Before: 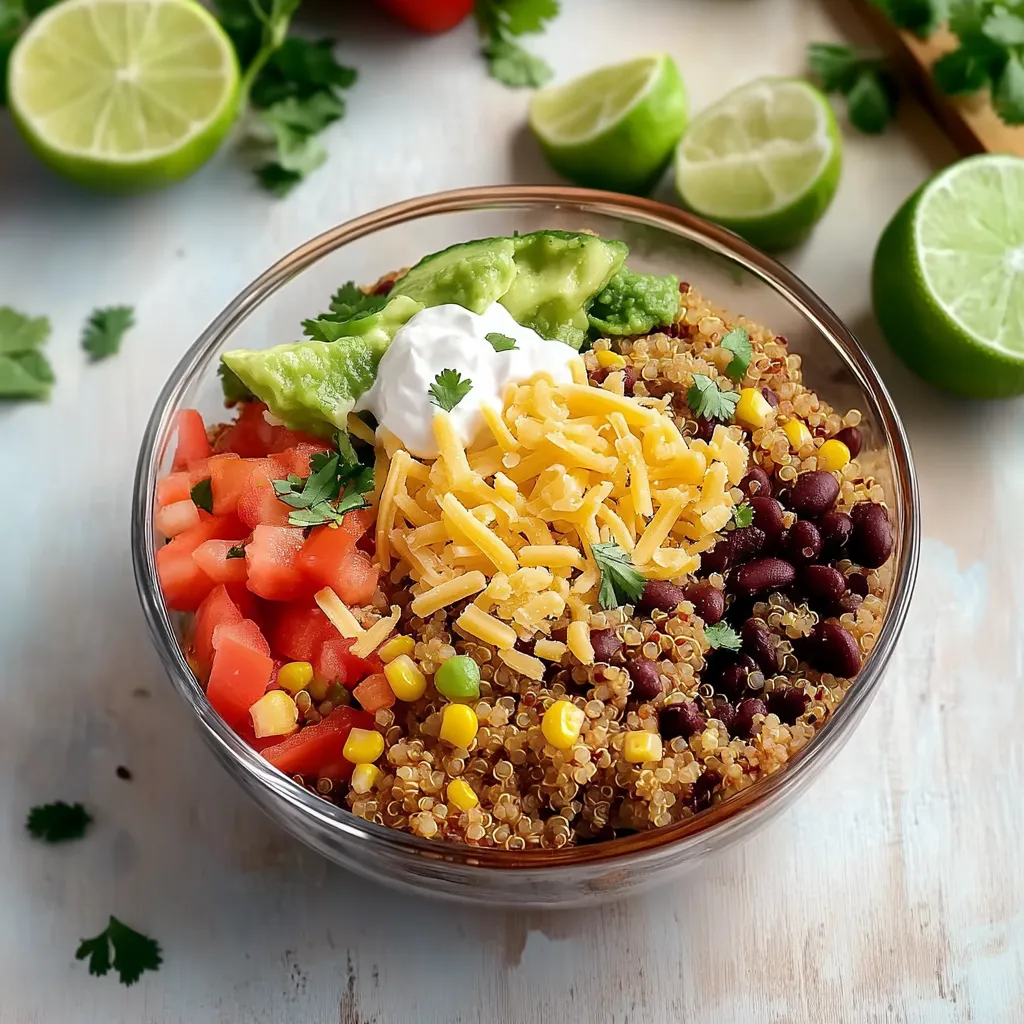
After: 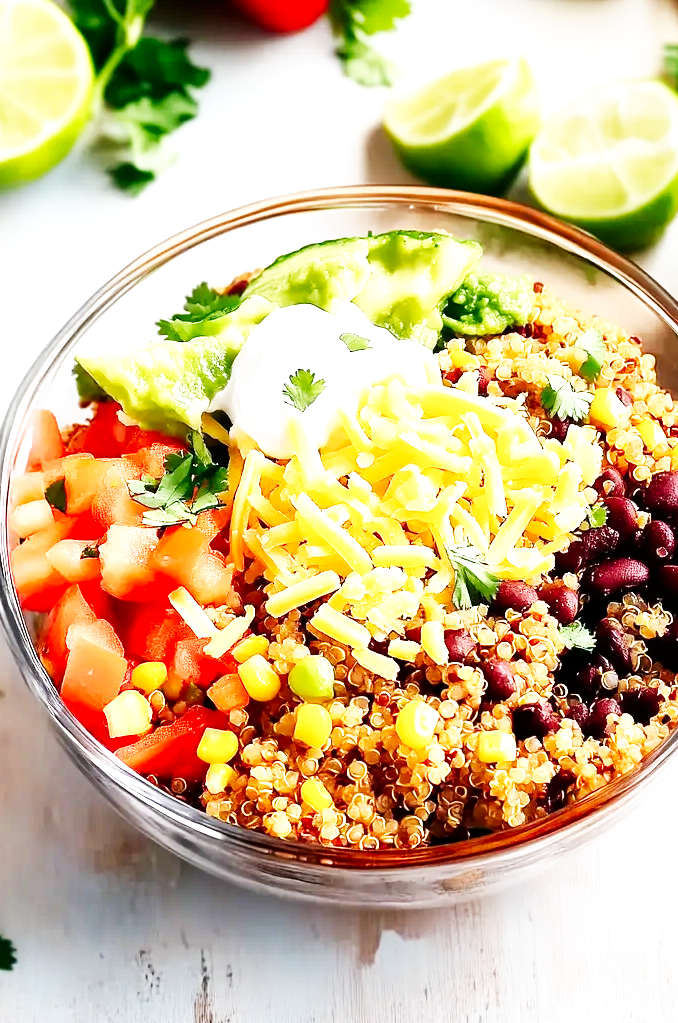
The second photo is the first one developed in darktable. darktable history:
local contrast: mode bilateral grid, contrast 20, coarseness 49, detail 119%, midtone range 0.2
base curve: curves: ch0 [(0, 0) (0.007, 0.004) (0.027, 0.03) (0.046, 0.07) (0.207, 0.54) (0.442, 0.872) (0.673, 0.972) (1, 1)], preserve colors none
crop and rotate: left 14.31%, right 19.4%
color correction: highlights a* 0.039, highlights b* -0.585
exposure: black level correction 0, exposure 0.5 EV, compensate exposure bias true, compensate highlight preservation false
